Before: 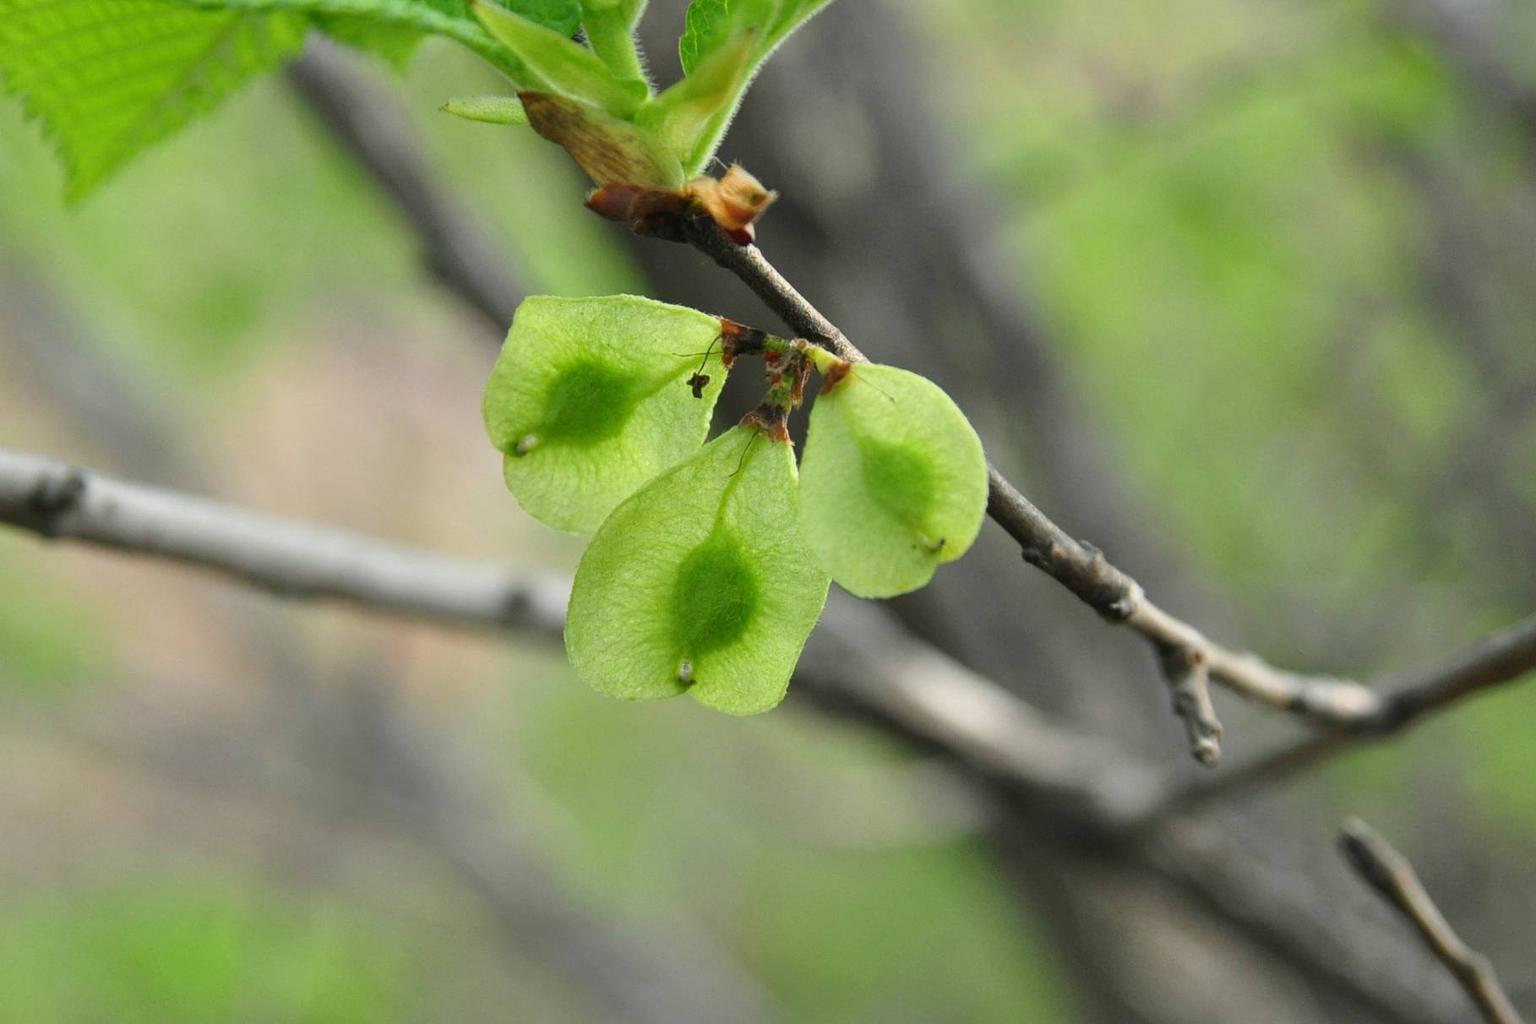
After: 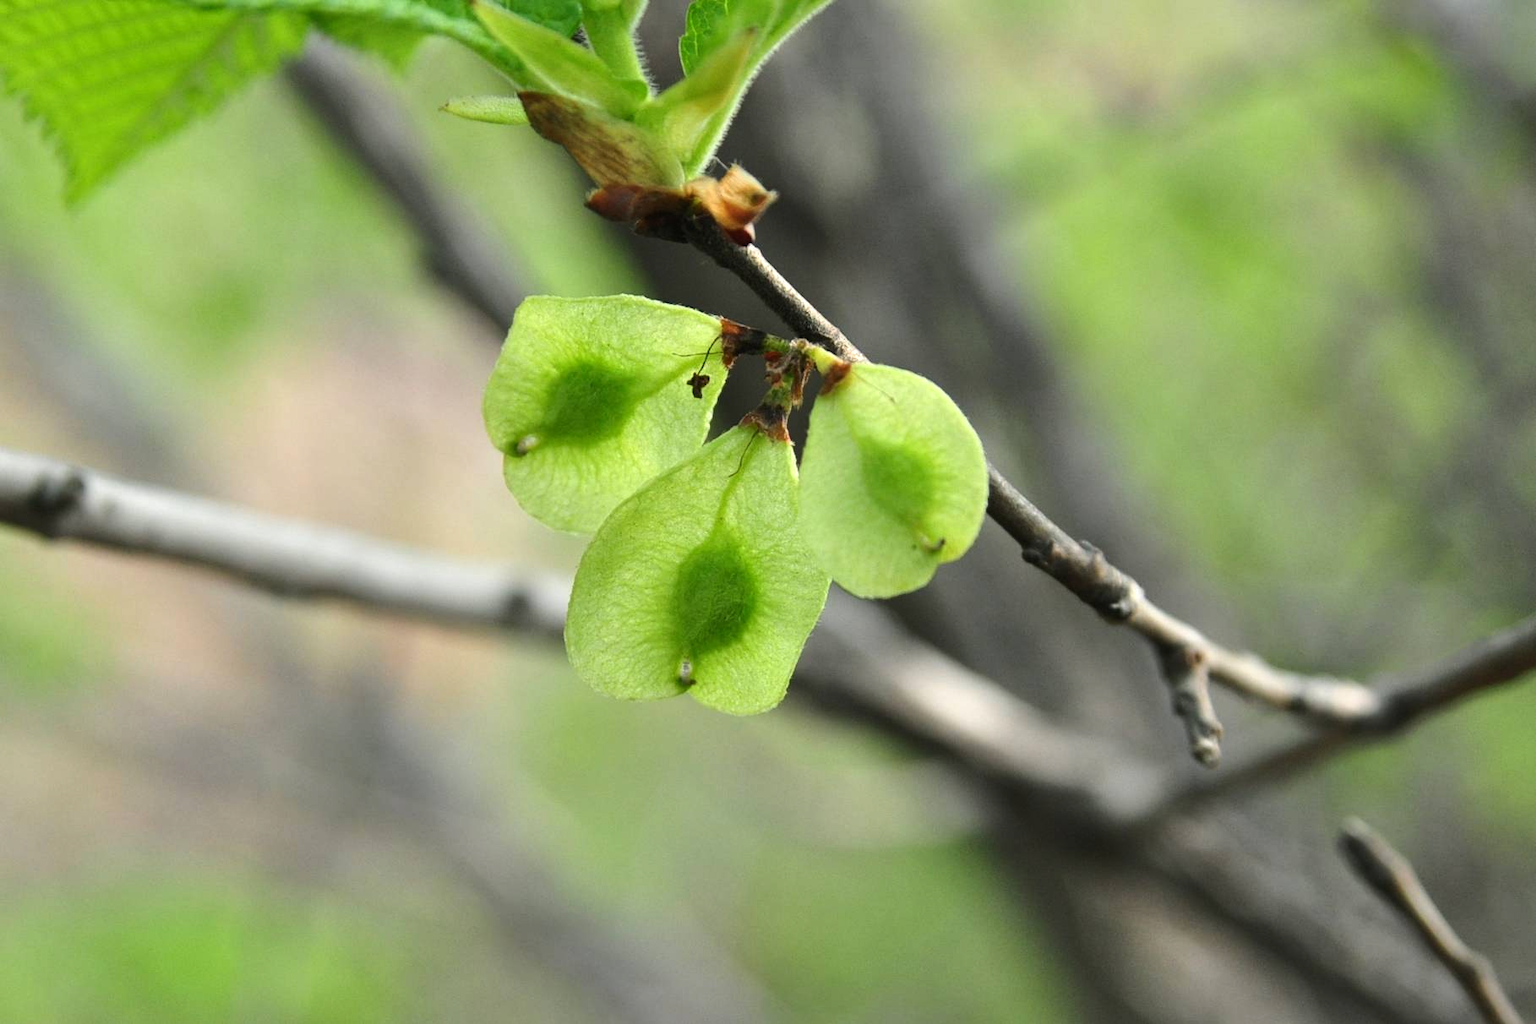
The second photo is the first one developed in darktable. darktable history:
tone equalizer: -8 EV -0.45 EV, -7 EV -0.357 EV, -6 EV -0.314 EV, -5 EV -0.238 EV, -3 EV 0.202 EV, -2 EV 0.308 EV, -1 EV 0.367 EV, +0 EV 0.391 EV, edges refinement/feathering 500, mask exposure compensation -1.57 EV, preserve details no
